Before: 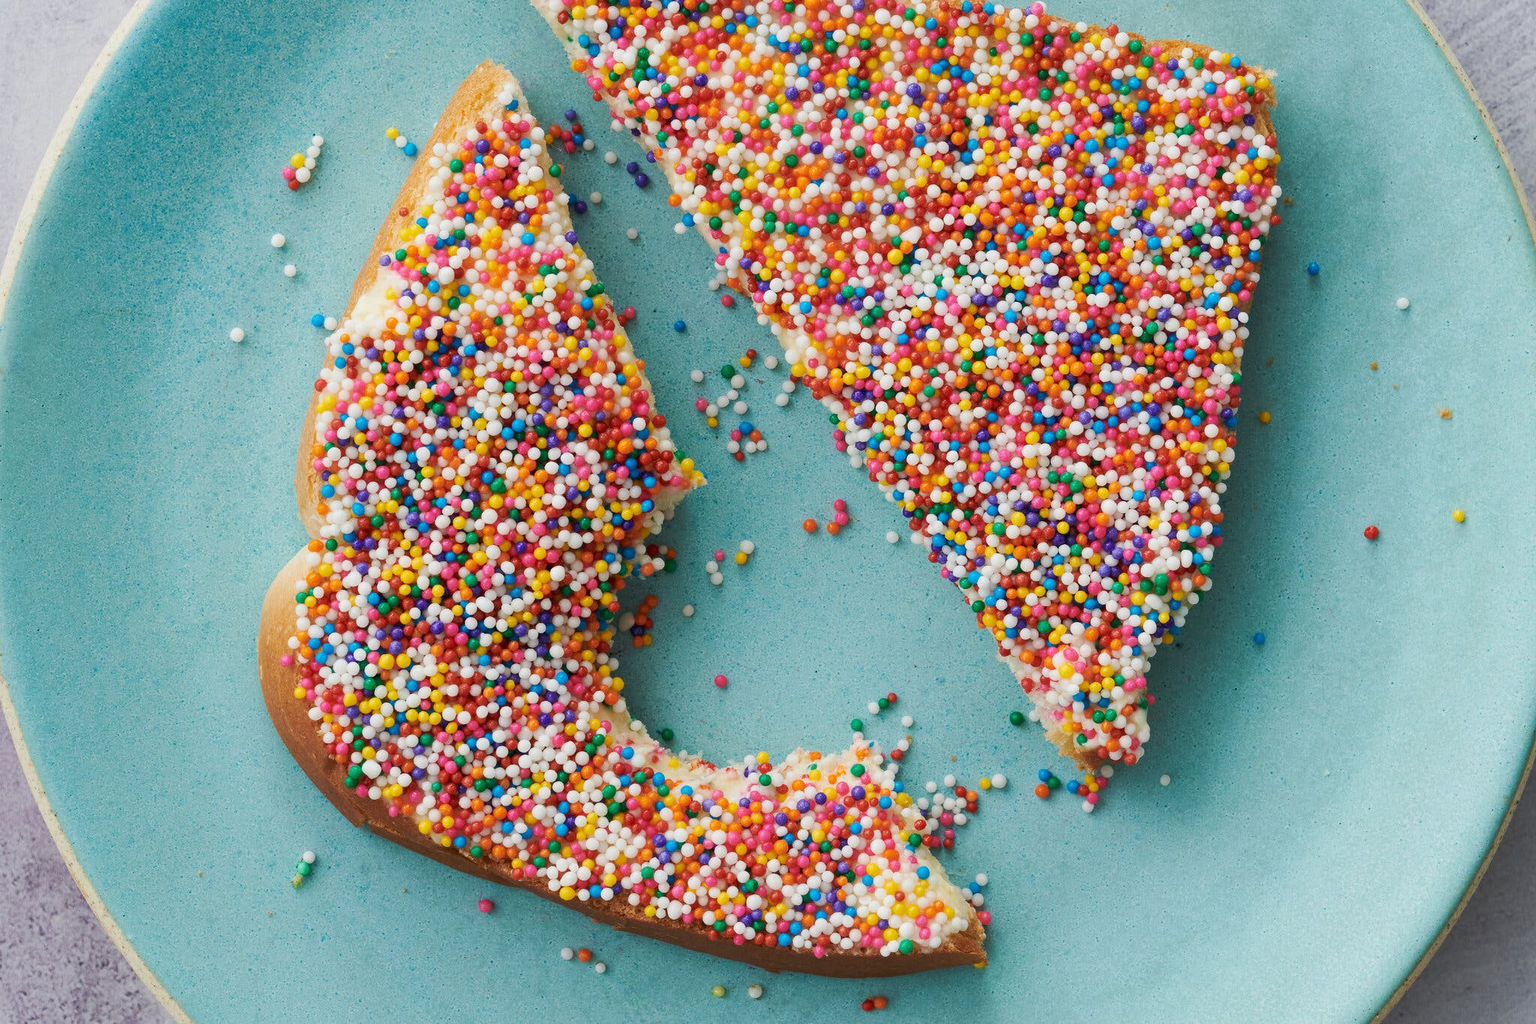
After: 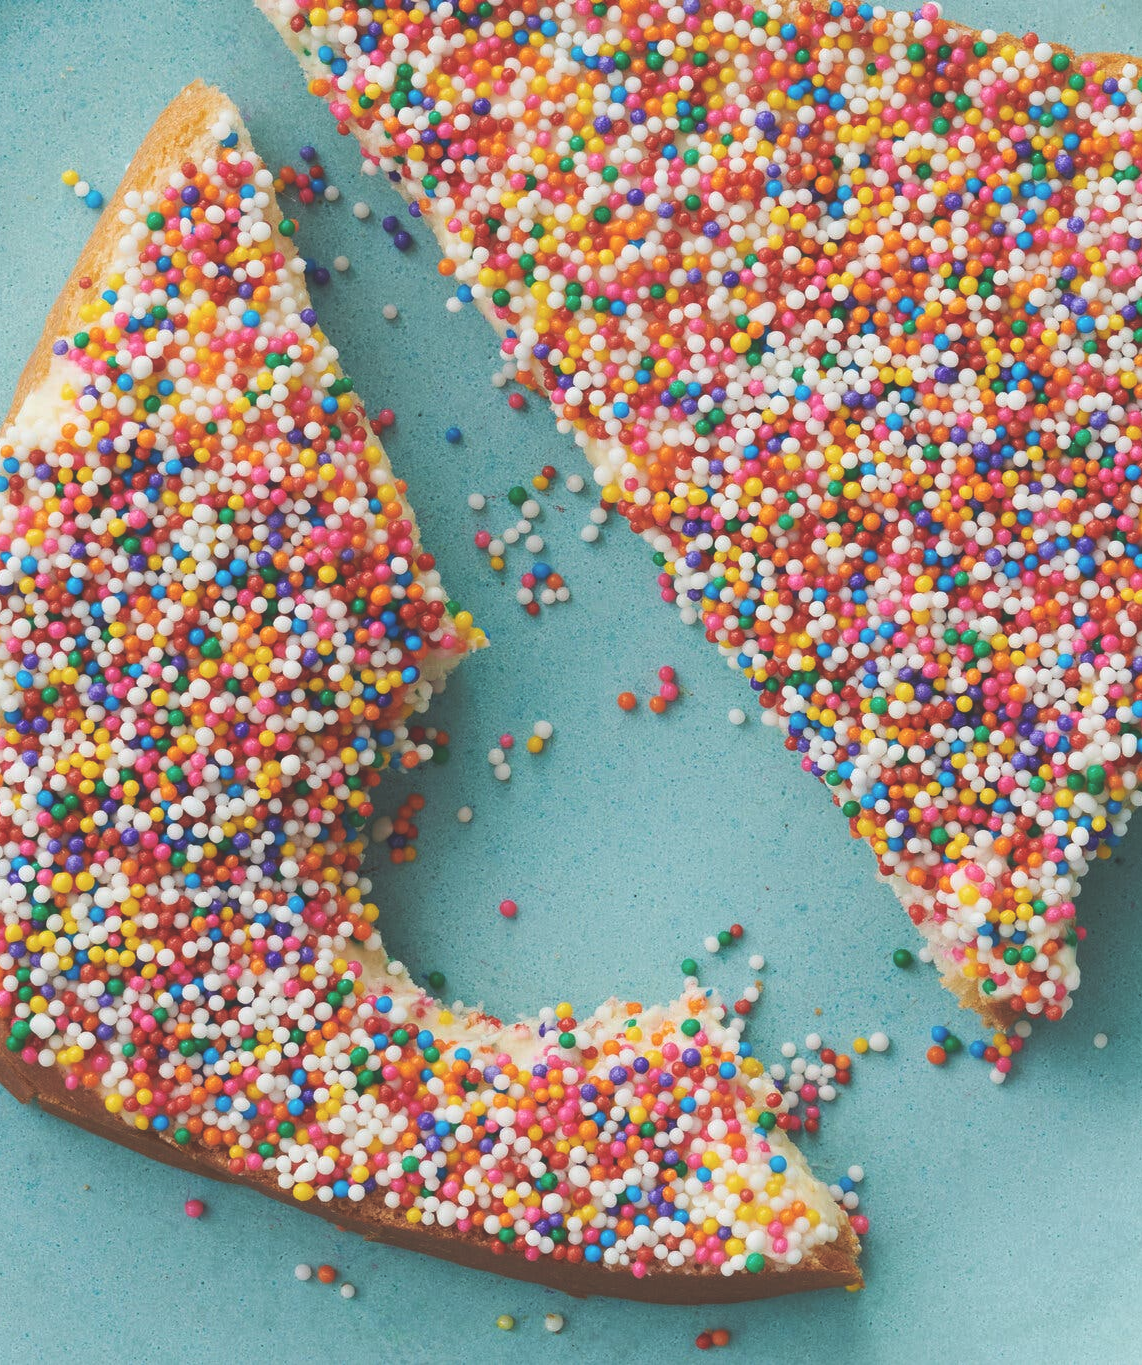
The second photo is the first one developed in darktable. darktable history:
crop: left 22.15%, right 22.07%, bottom 0.003%
exposure: black level correction -0.029, compensate highlight preservation false
